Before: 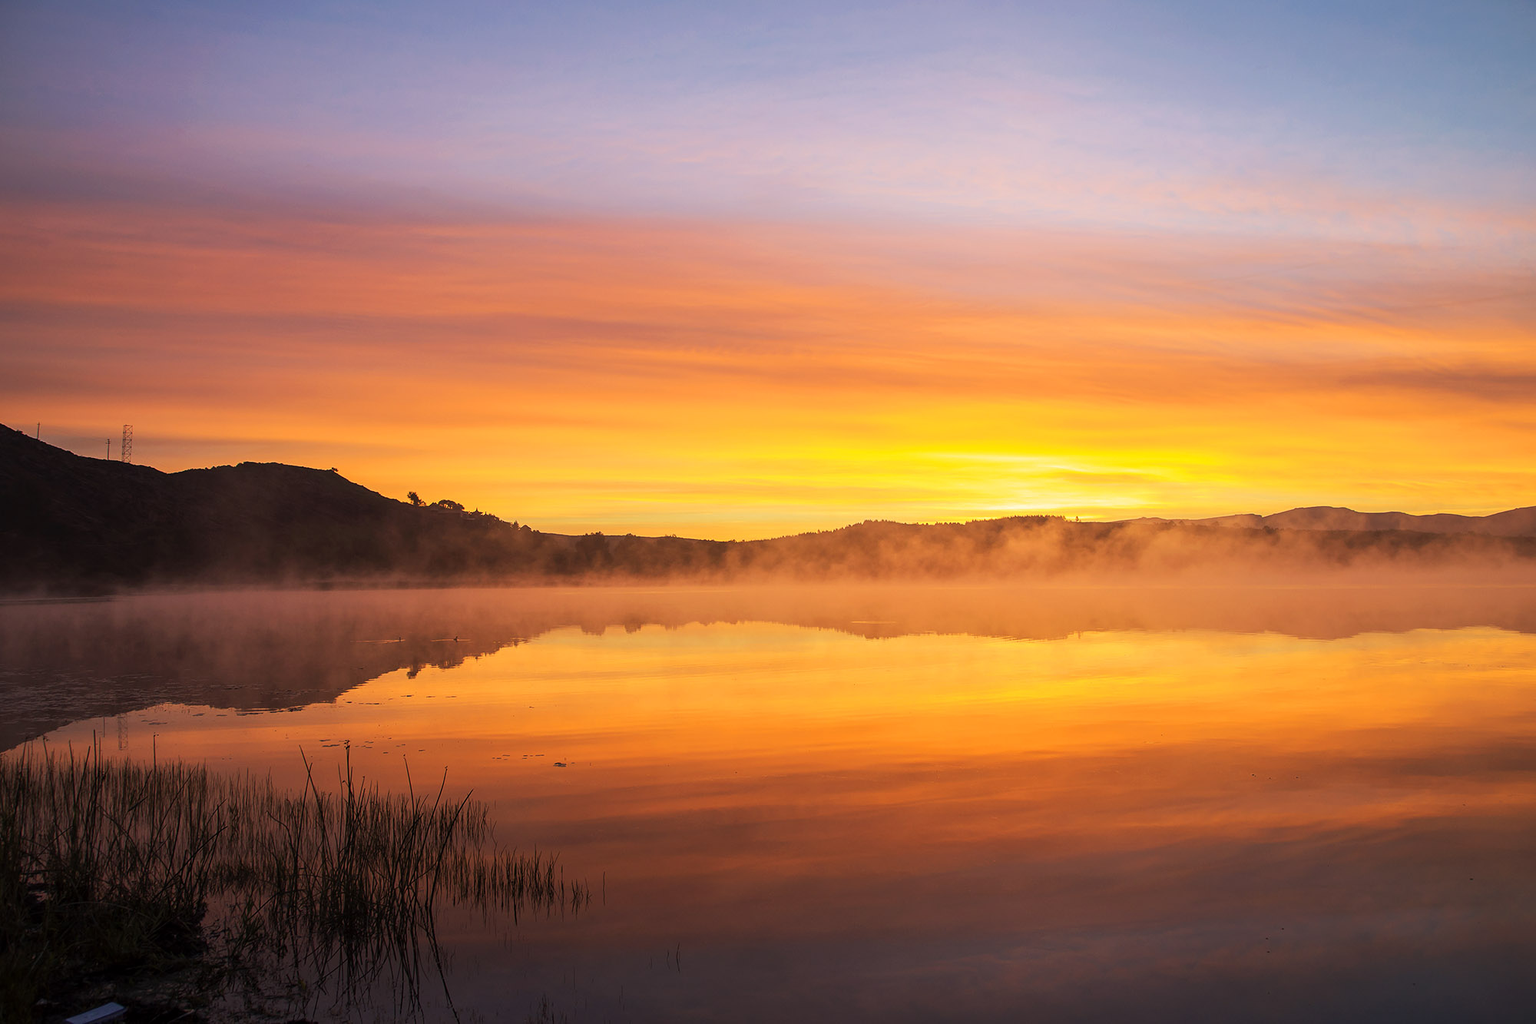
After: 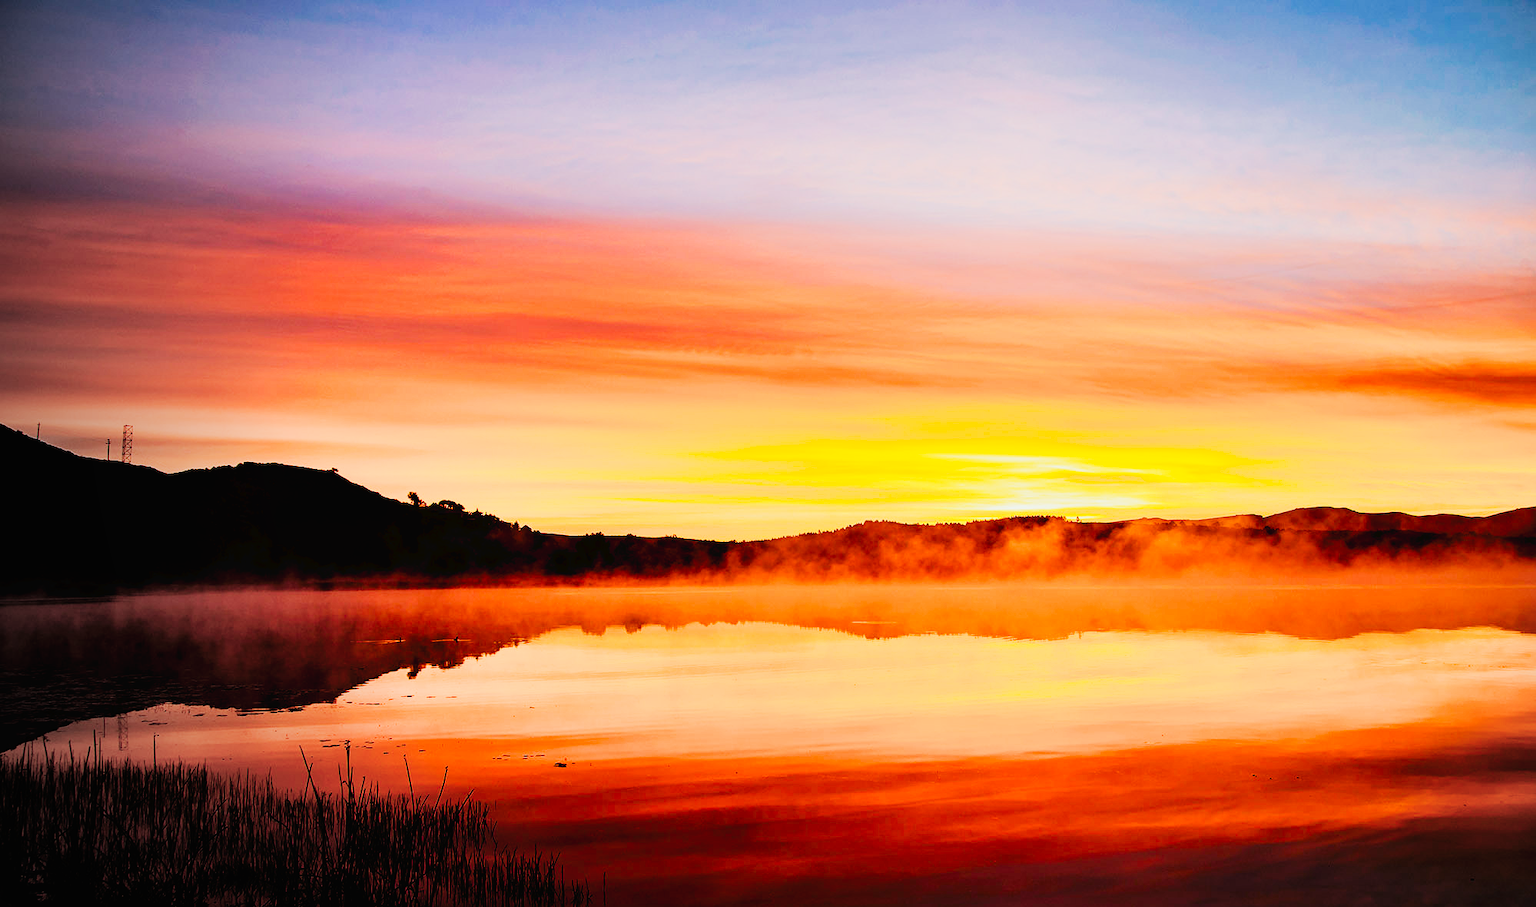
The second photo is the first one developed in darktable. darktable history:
color balance rgb: perceptual saturation grading › global saturation 20%, perceptual saturation grading › highlights -25.006%, perceptual saturation grading › shadows 50.416%
filmic rgb: black relative exposure -5.14 EV, white relative exposure 4 EV, hardness 2.9, contrast 1.3, highlights saturation mix -30.6%, contrast in shadows safe
crop and rotate: top 0%, bottom 11.38%
shadows and highlights: radius 335.09, shadows 65.33, highlights 4.27, compress 87.51%, soften with gaussian
tone curve: curves: ch0 [(0, 0) (0.003, 0.025) (0.011, 0.025) (0.025, 0.025) (0.044, 0.026) (0.069, 0.033) (0.1, 0.053) (0.136, 0.078) (0.177, 0.108) (0.224, 0.153) (0.277, 0.213) (0.335, 0.286) (0.399, 0.372) (0.468, 0.467) (0.543, 0.565) (0.623, 0.675) (0.709, 0.775) (0.801, 0.863) (0.898, 0.936) (1, 1)], preserve colors none
contrast equalizer: y [[0.6 ×6], [0.55 ×6], [0 ×6], [0 ×6], [0 ×6]]
vignetting: center (0.218, -0.242)
